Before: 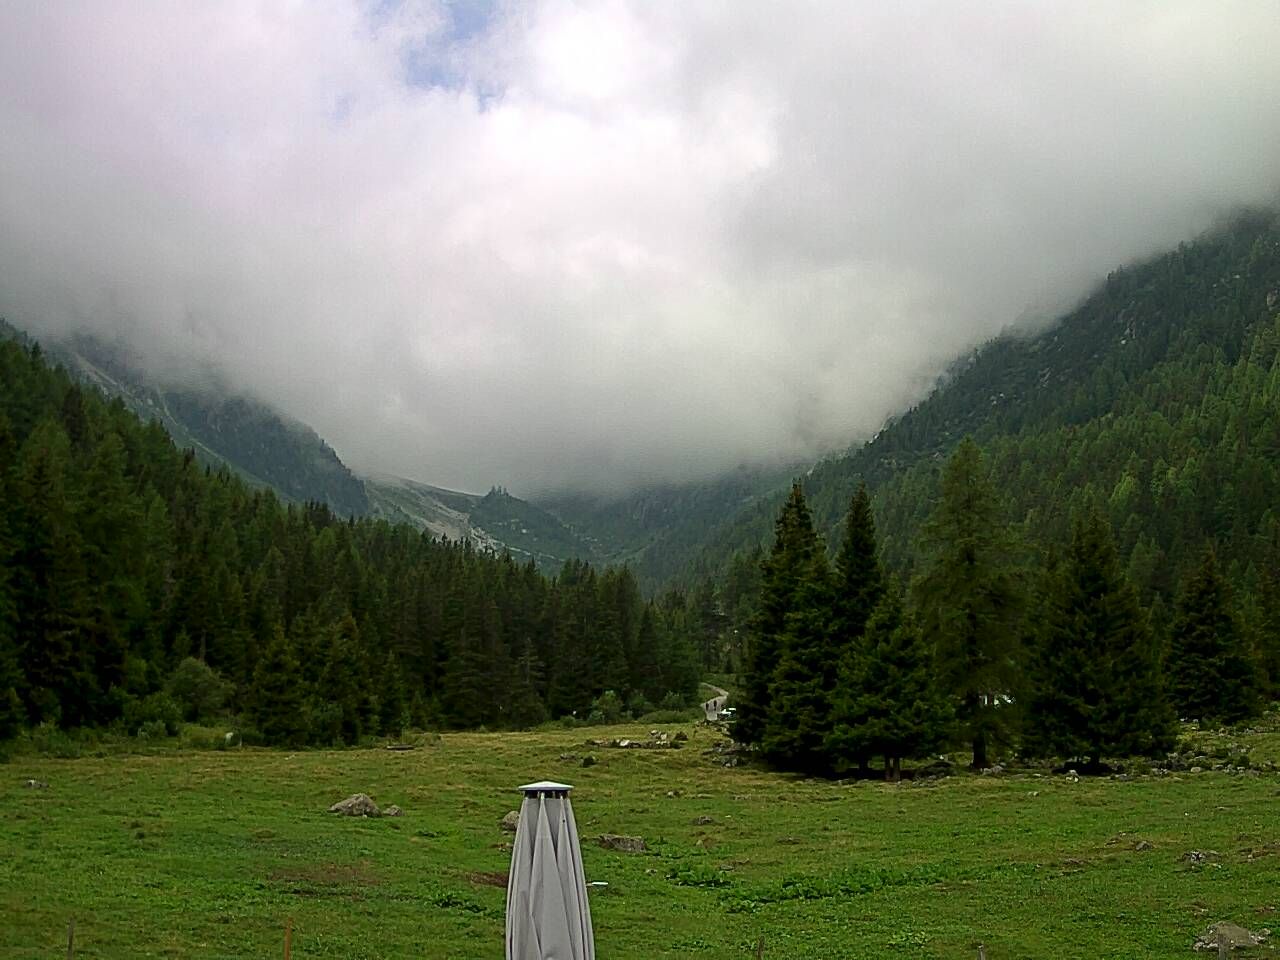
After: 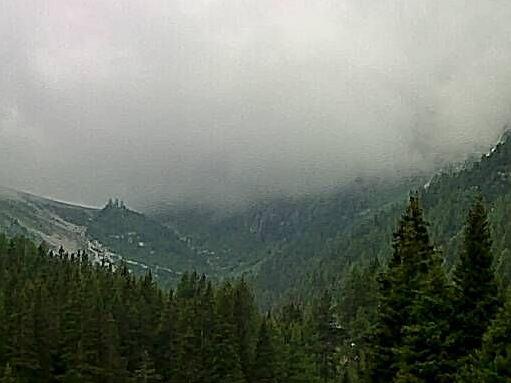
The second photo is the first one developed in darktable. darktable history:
crop: left 30%, top 30%, right 30%, bottom 30%
sharpen: on, module defaults
